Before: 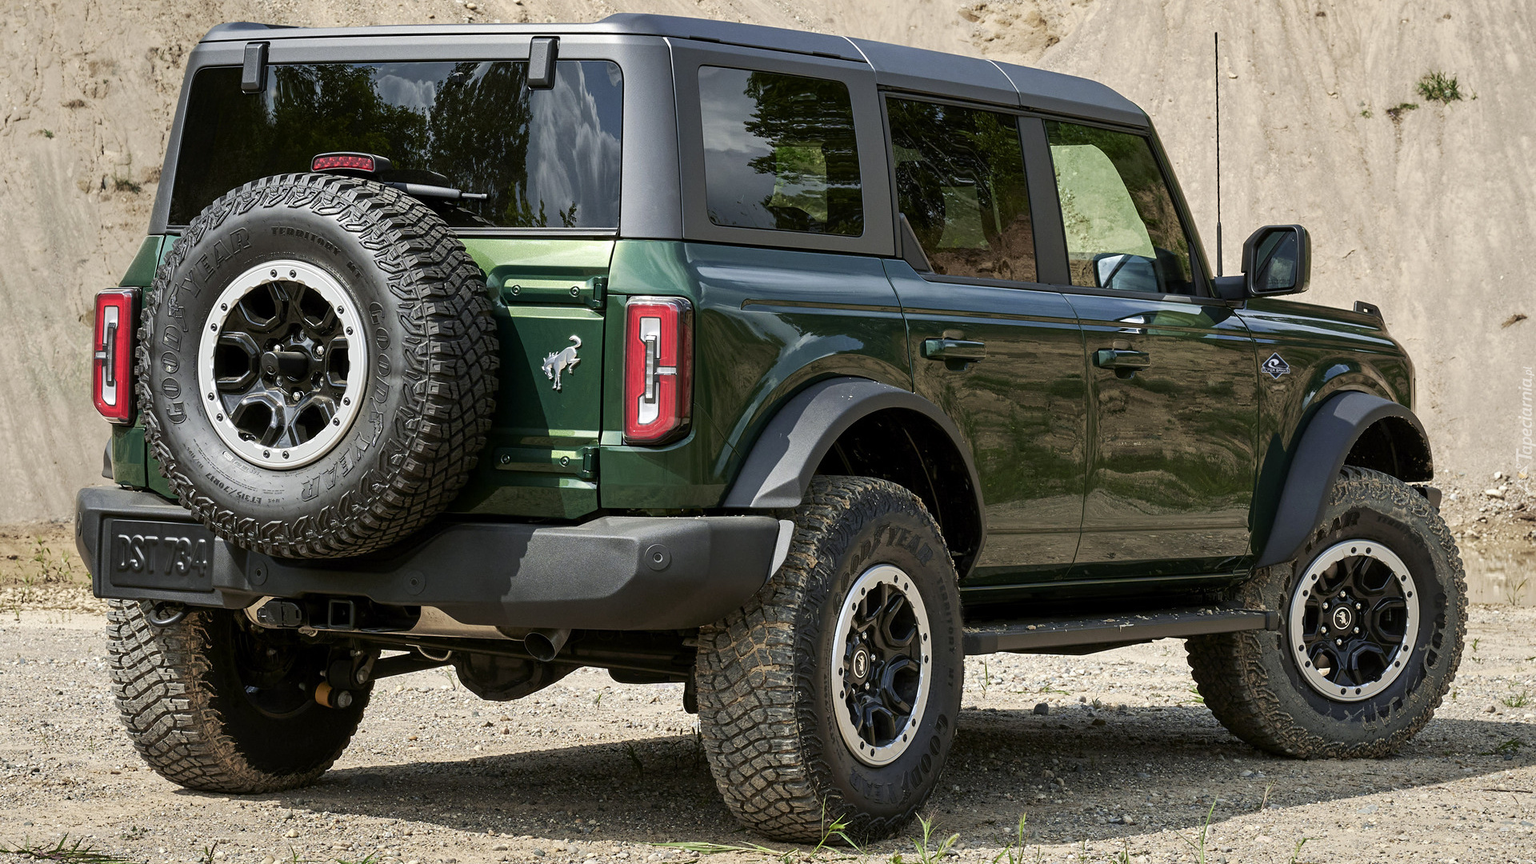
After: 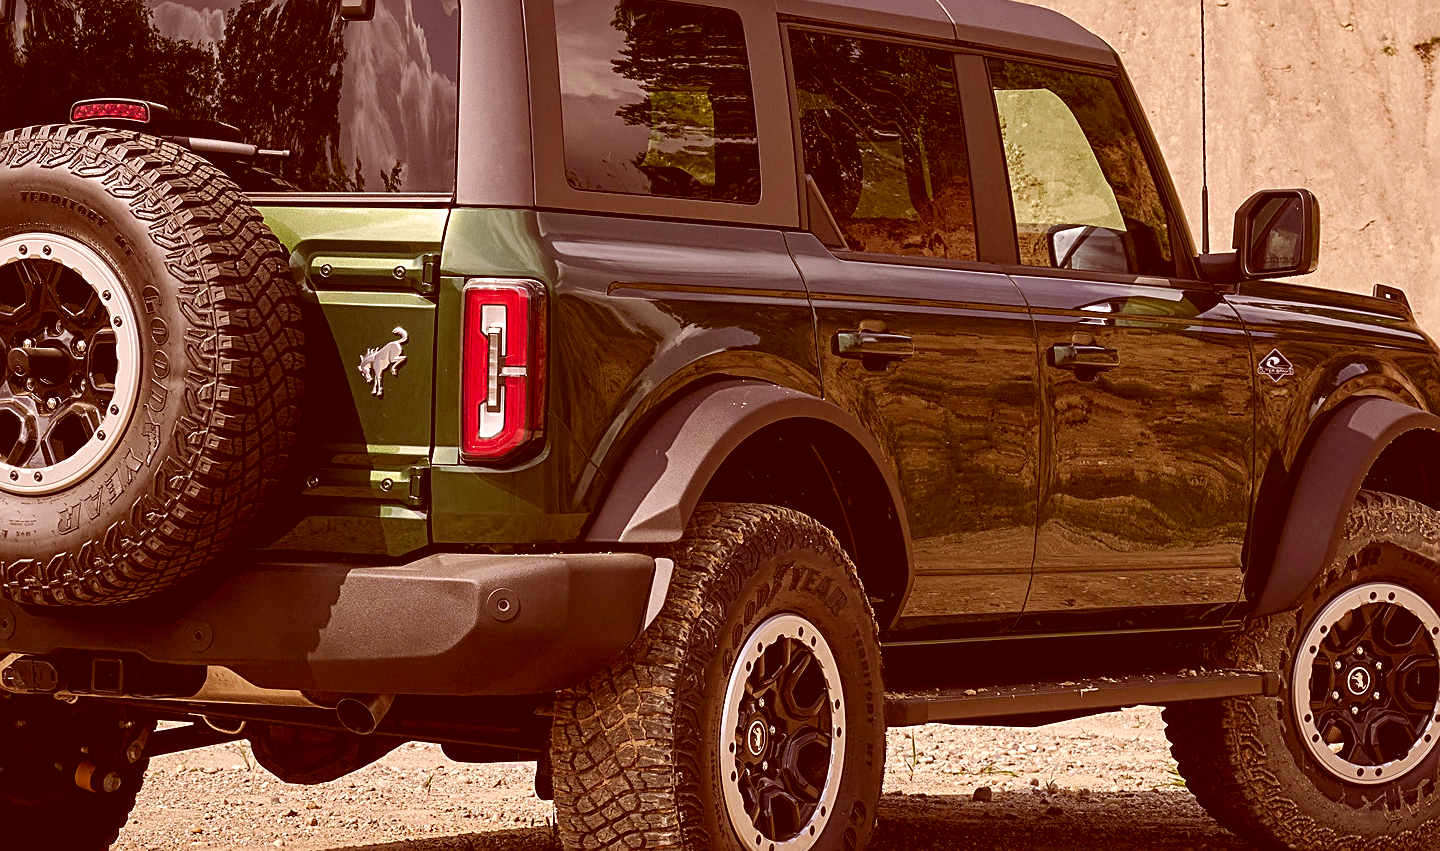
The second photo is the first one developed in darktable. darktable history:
color correction: highlights a* 9.01, highlights b* 8.83, shadows a* 39.83, shadows b* 39.41, saturation 0.805
sharpen: on, module defaults
color balance rgb: highlights gain › chroma 0.127%, highlights gain › hue 332.92°, perceptual saturation grading › global saturation 39.81%
crop: left 16.641%, top 8.588%, right 8.334%, bottom 12.564%
